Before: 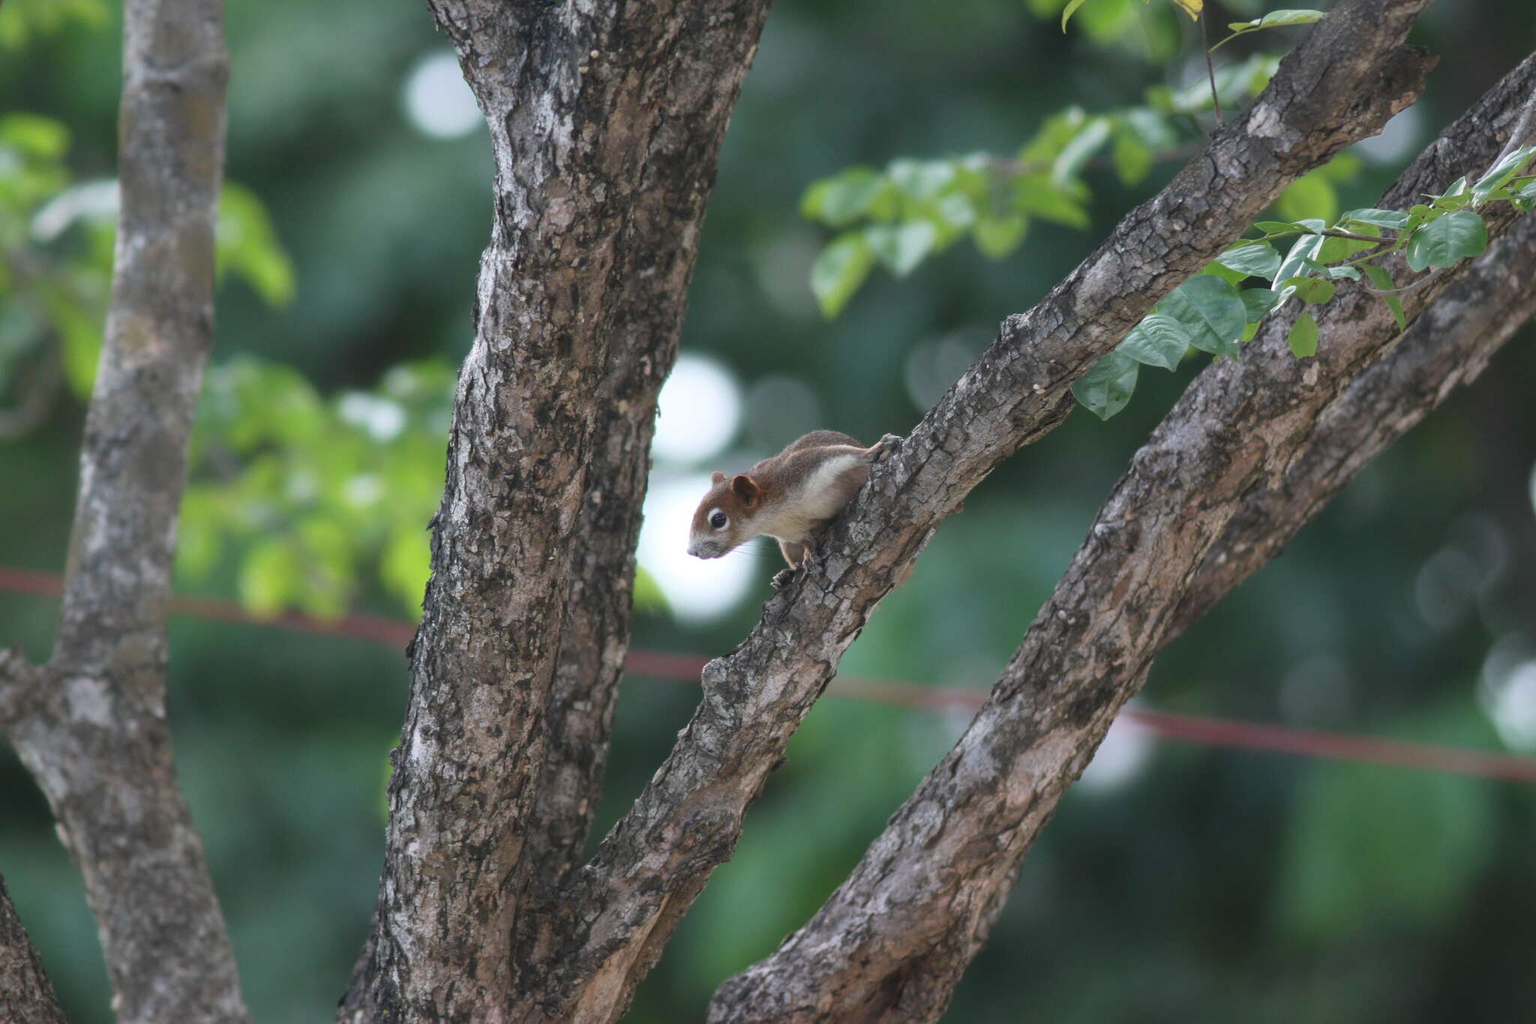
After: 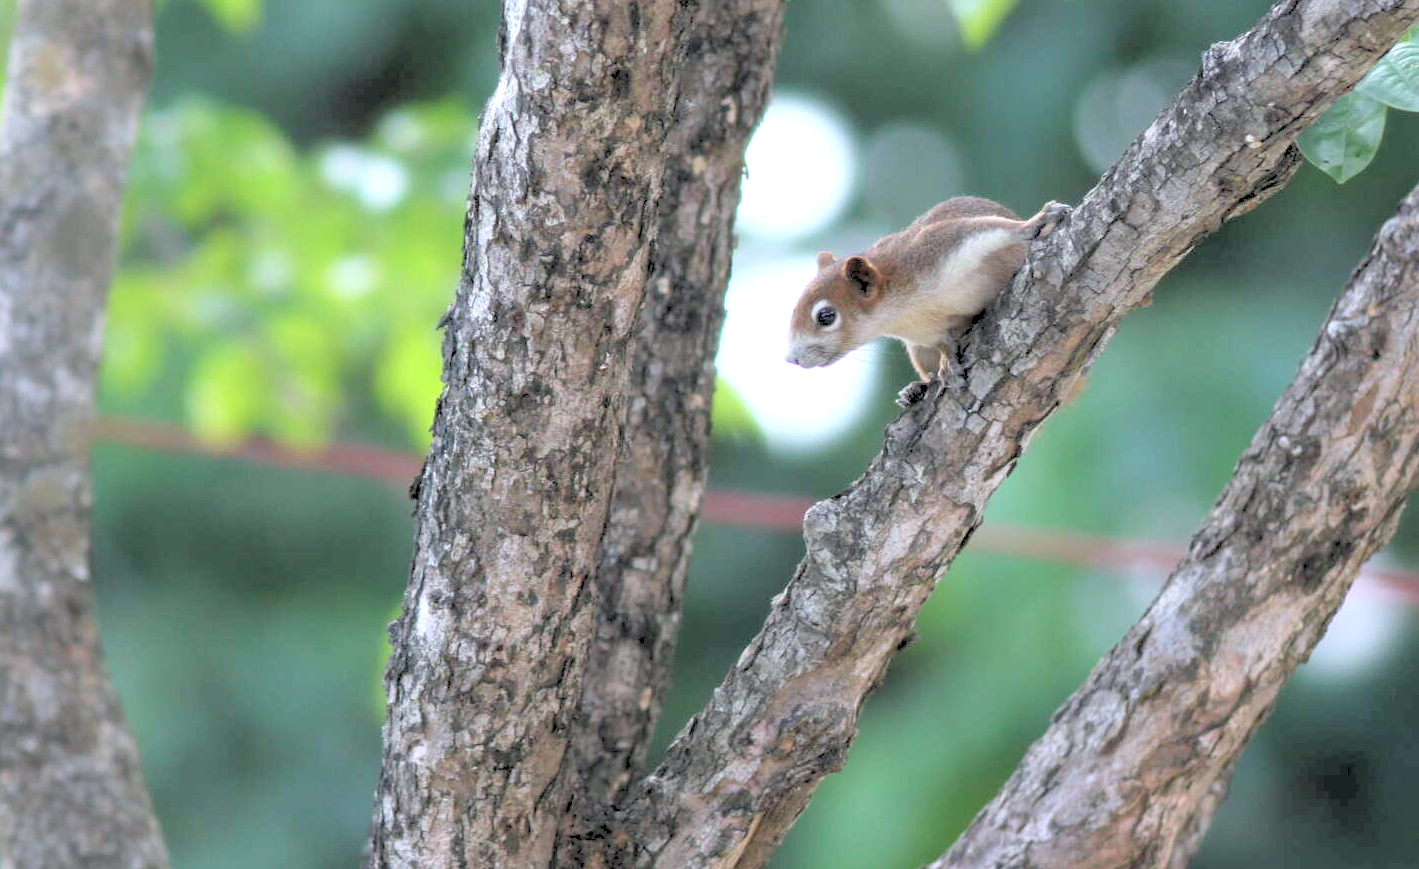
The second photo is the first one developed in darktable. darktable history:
rgb levels: levels [[0.027, 0.429, 0.996], [0, 0.5, 1], [0, 0.5, 1]]
crop: left 6.488%, top 27.668%, right 24.183%, bottom 8.656%
white balance: red 0.98, blue 1.034
exposure: exposure 0.564 EV, compensate highlight preservation false
